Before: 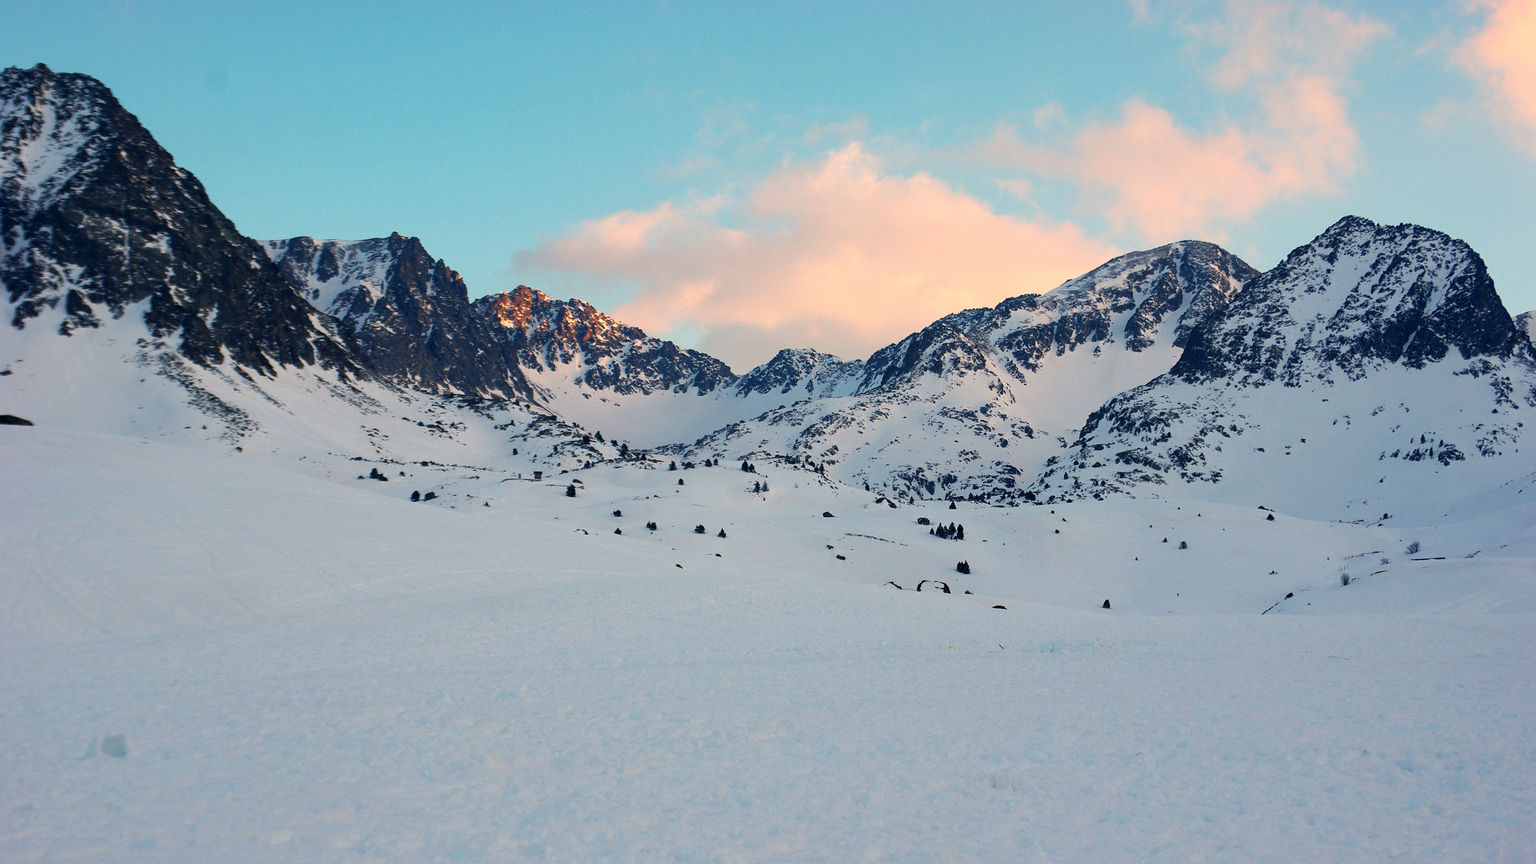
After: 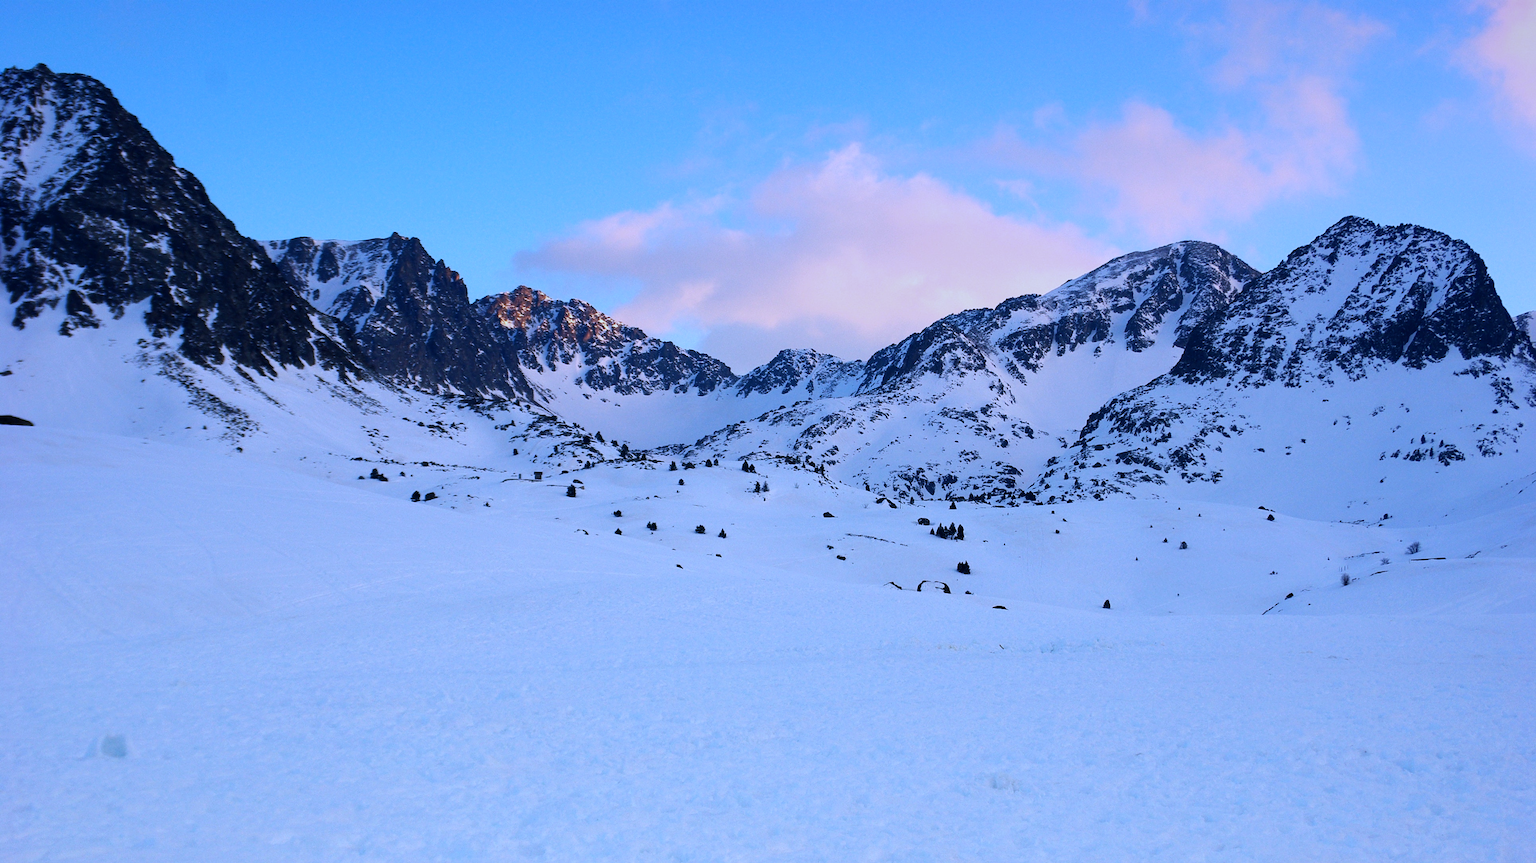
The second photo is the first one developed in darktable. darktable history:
graduated density: hue 238.83°, saturation 50%
white balance: red 0.871, blue 1.249
tone equalizer: -8 EV -0.417 EV, -7 EV -0.389 EV, -6 EV -0.333 EV, -5 EV -0.222 EV, -3 EV 0.222 EV, -2 EV 0.333 EV, -1 EV 0.389 EV, +0 EV 0.417 EV, edges refinement/feathering 500, mask exposure compensation -1.57 EV, preserve details no
